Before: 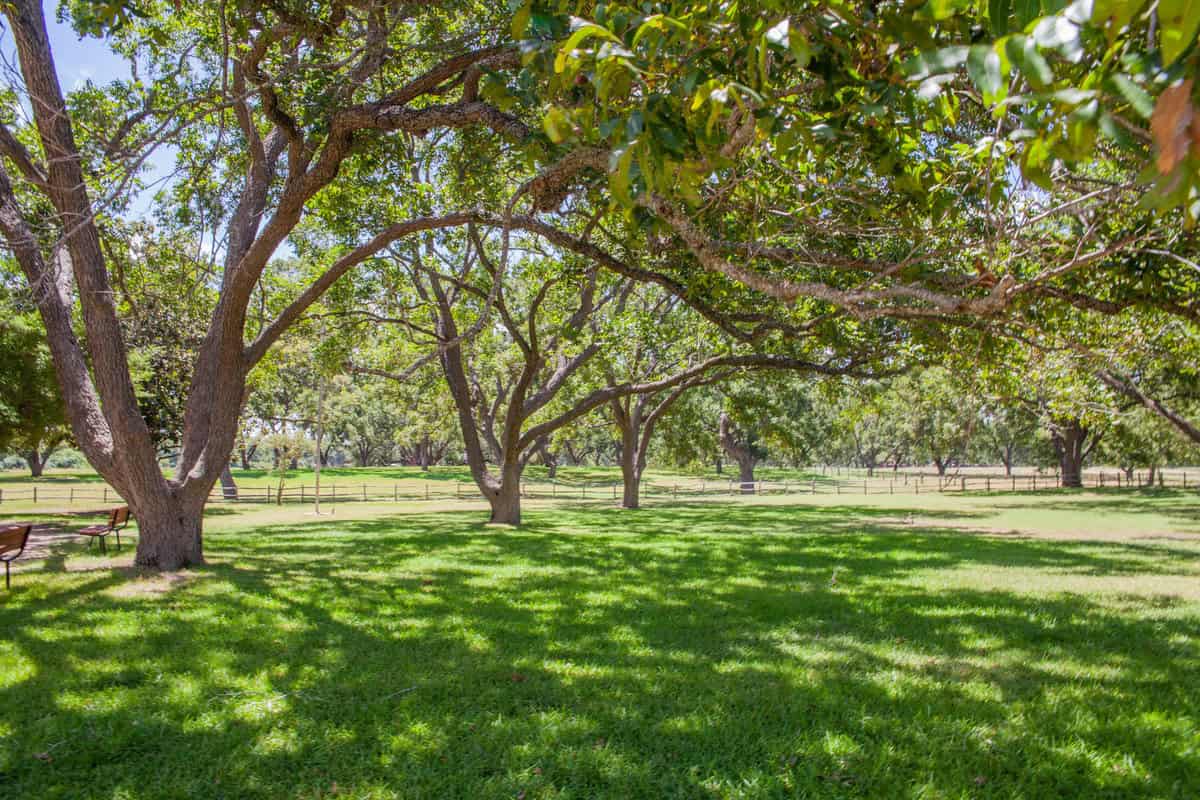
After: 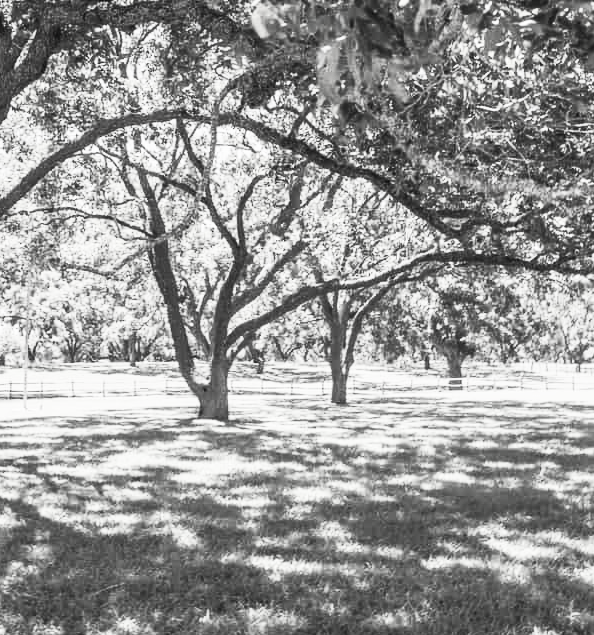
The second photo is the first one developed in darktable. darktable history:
crop and rotate: angle 0.017°, left 24.357%, top 13.054%, right 26.12%, bottom 7.424%
contrast brightness saturation: contrast 0.538, brightness 0.474, saturation -0.984
